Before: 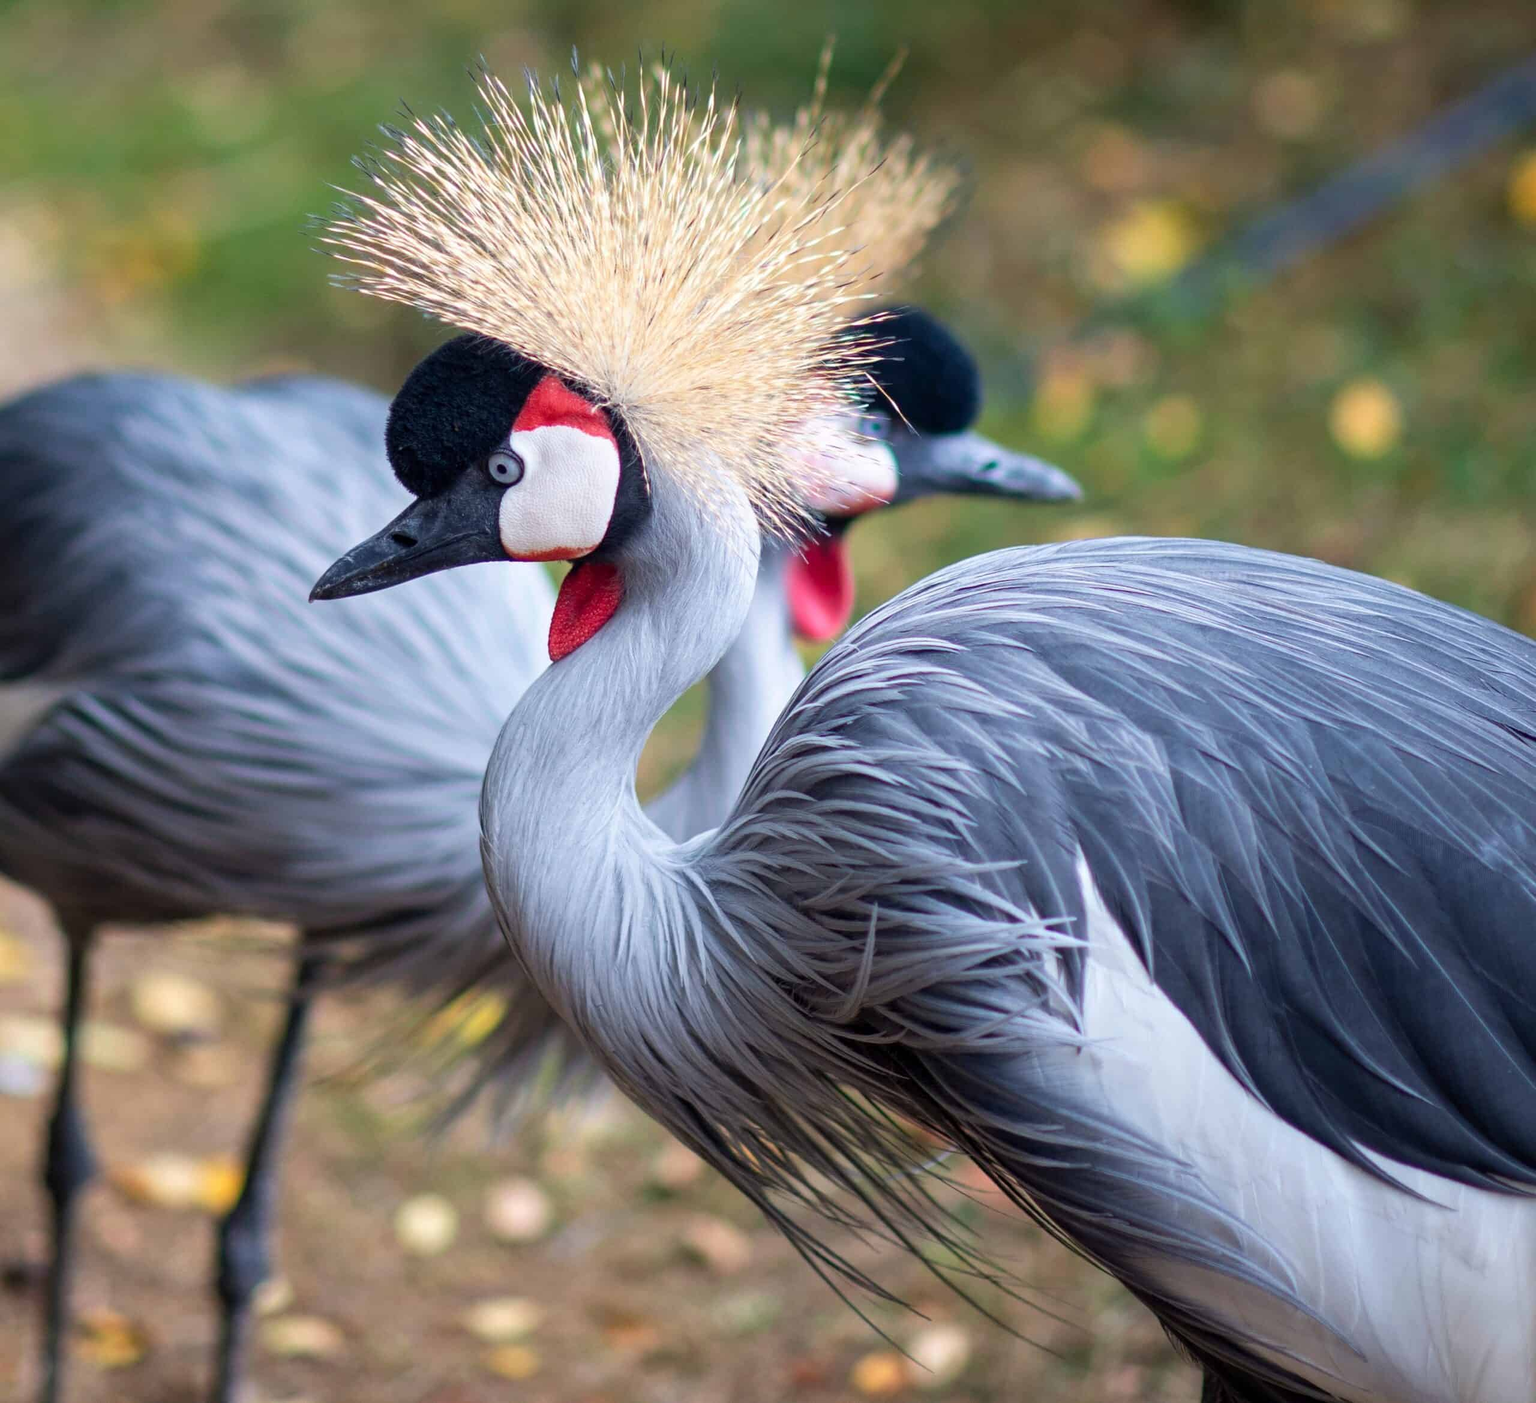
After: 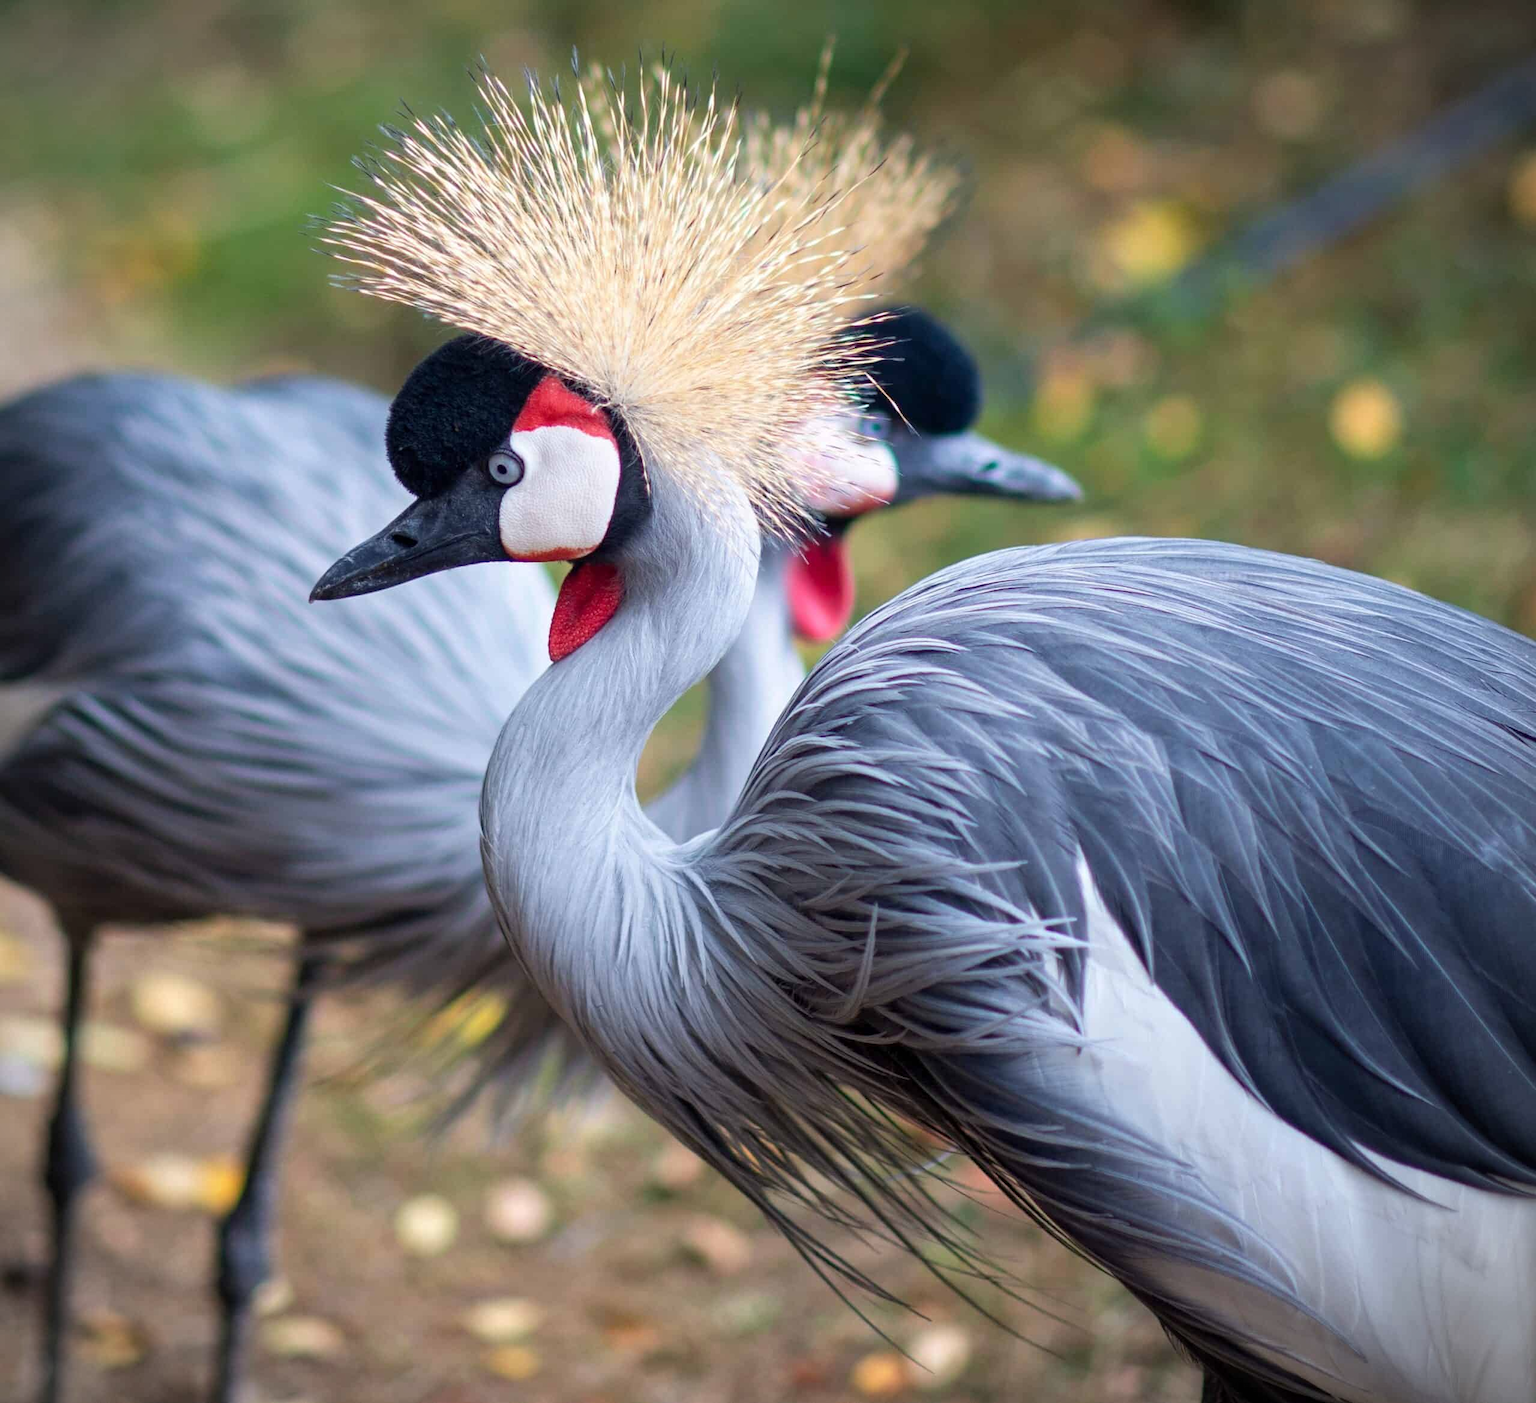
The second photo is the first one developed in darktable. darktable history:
vignetting: fall-off start 91.78%, unbound false
